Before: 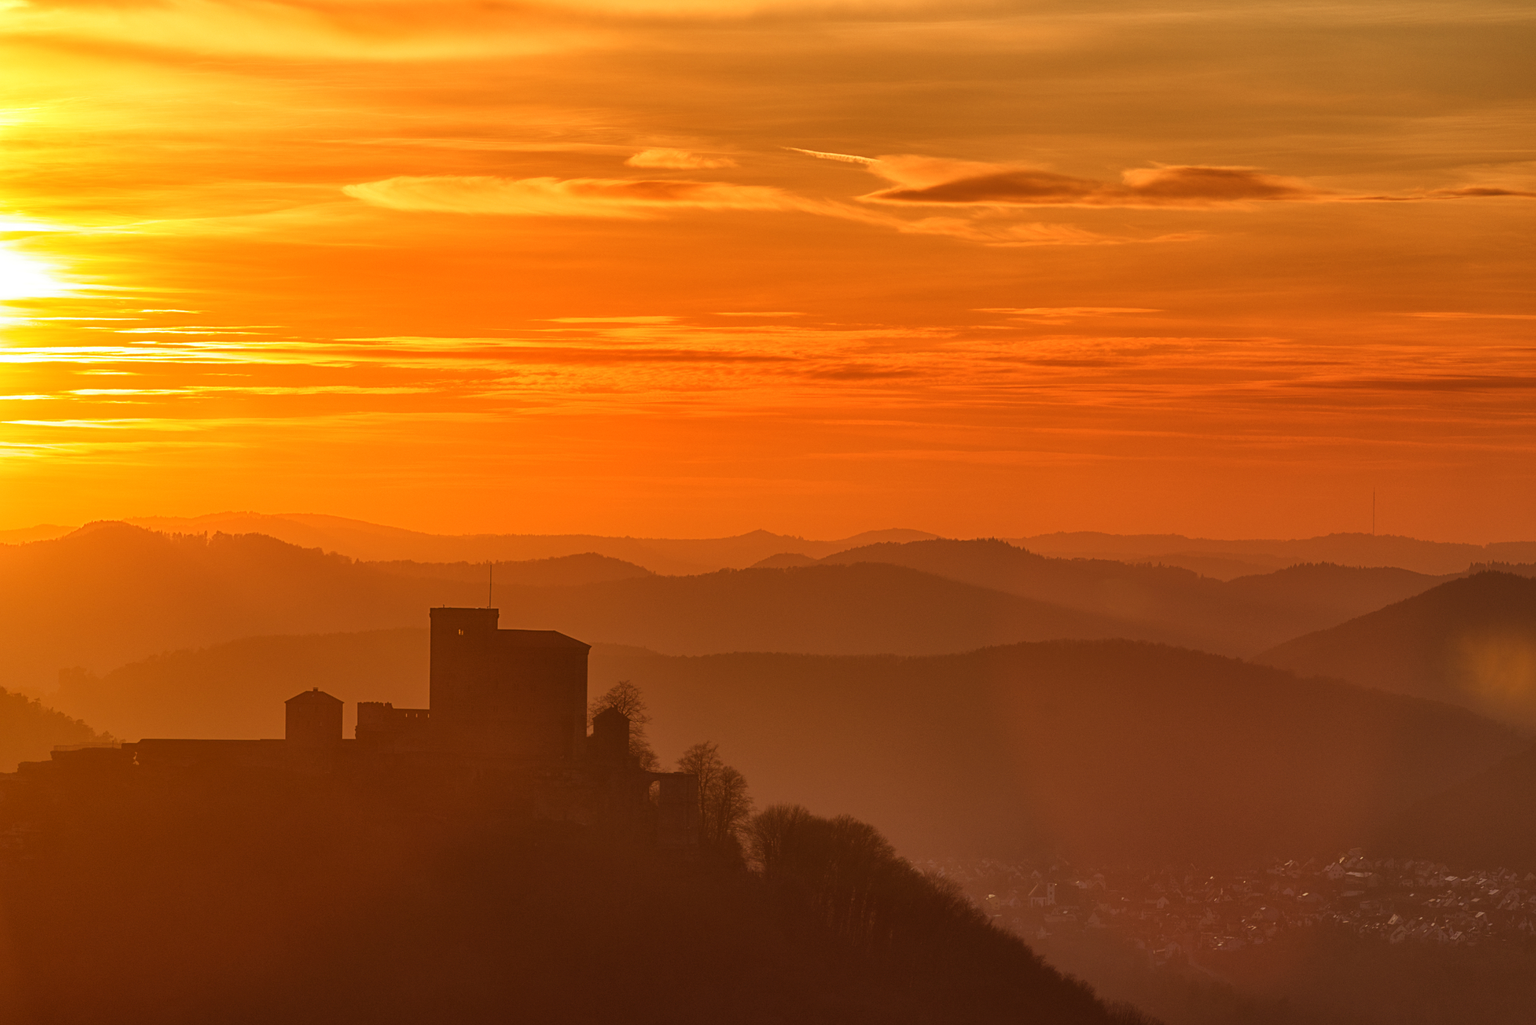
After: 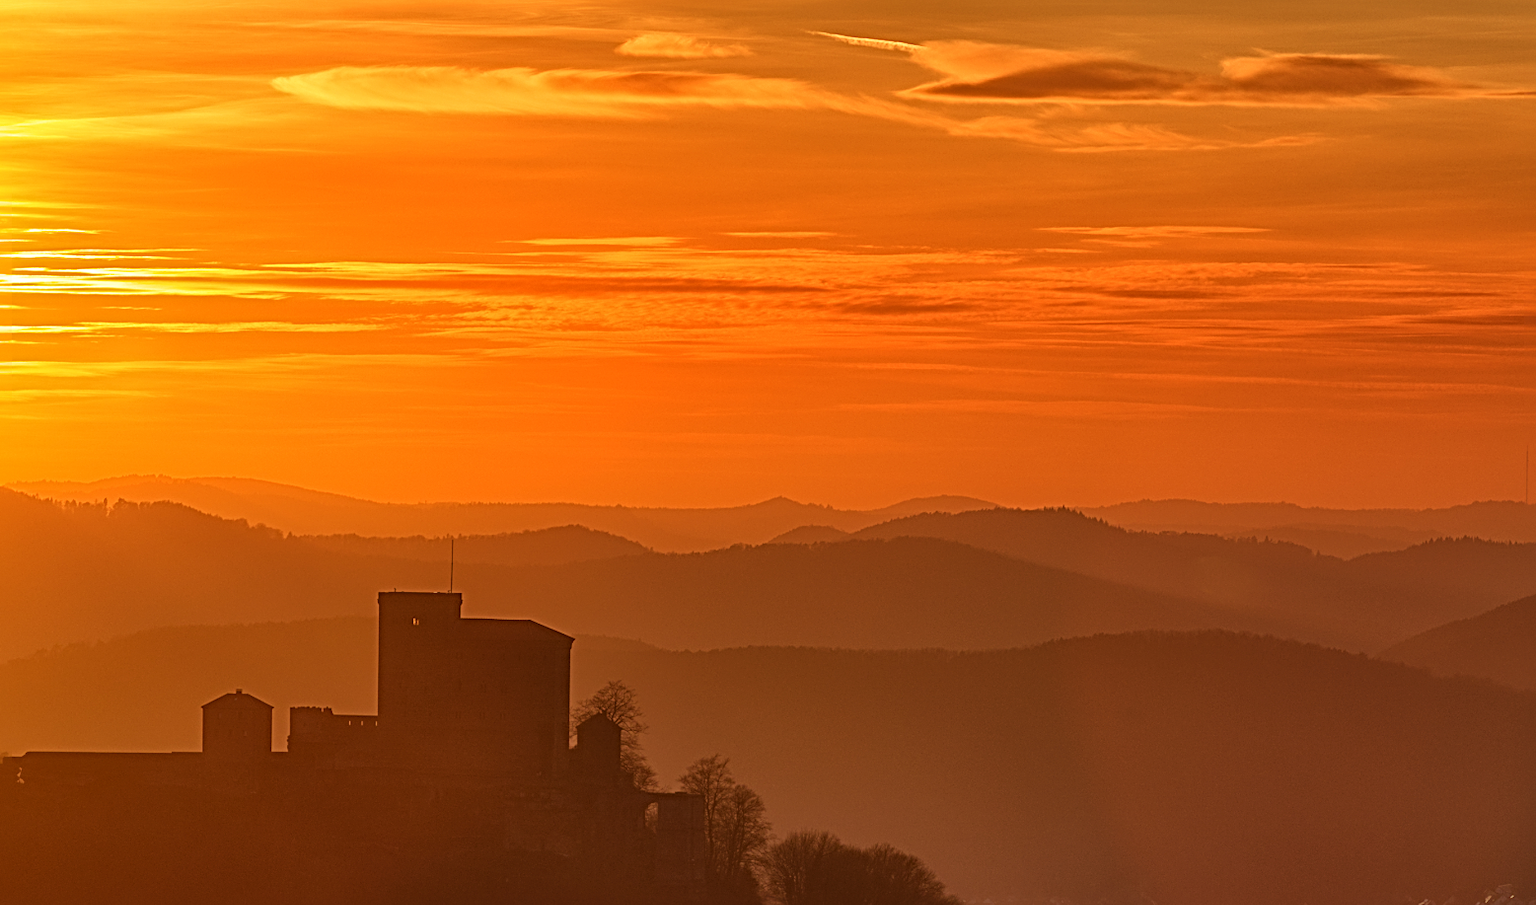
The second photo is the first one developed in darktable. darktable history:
crop: left 7.771%, top 11.929%, right 10.055%, bottom 15.453%
sharpen: radius 4.936
